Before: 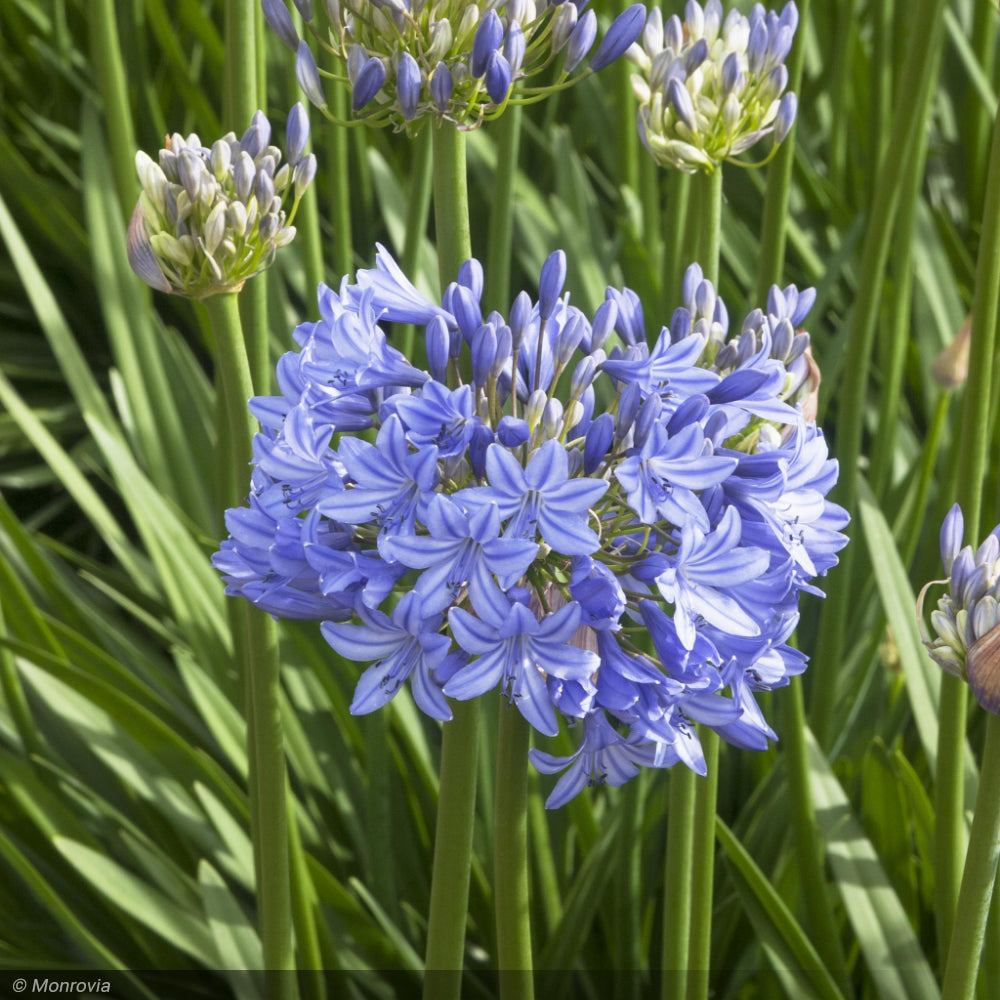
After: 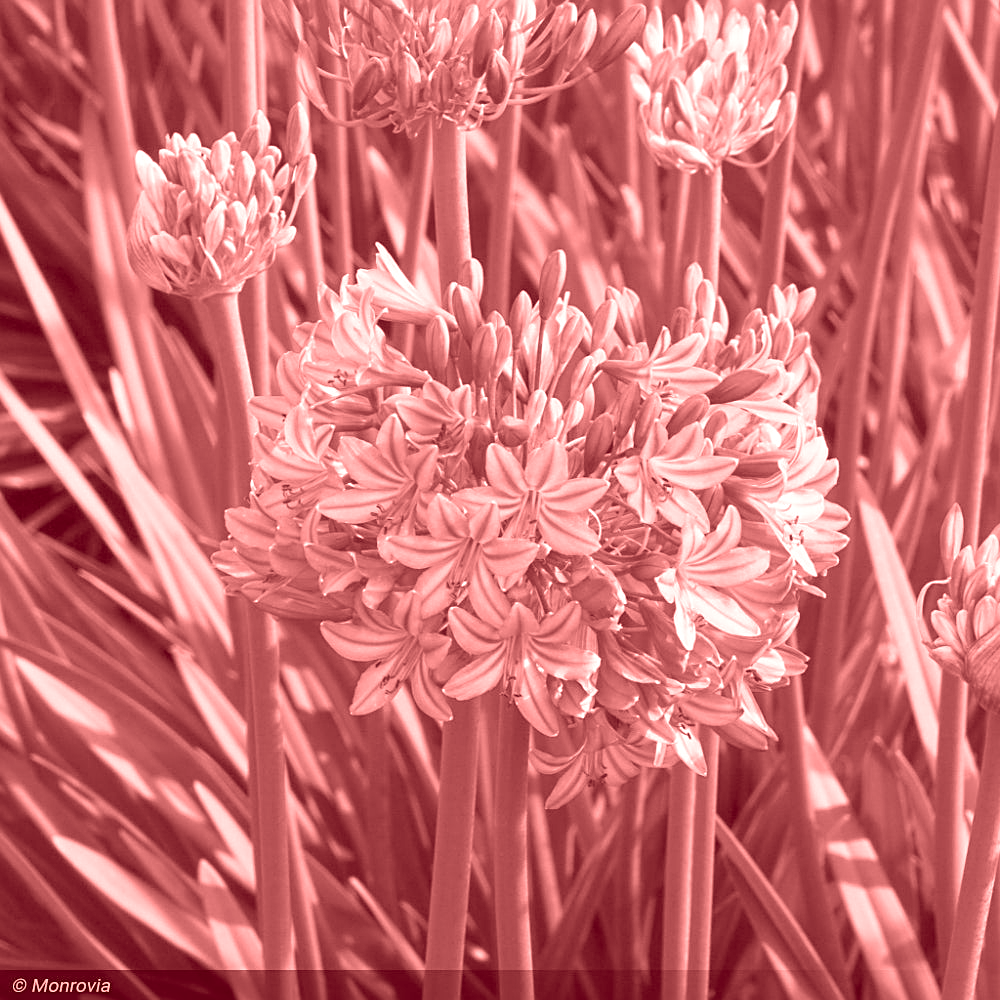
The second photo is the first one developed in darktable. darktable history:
sharpen: on, module defaults
white balance: emerald 1
colorize: saturation 60%, source mix 100%
